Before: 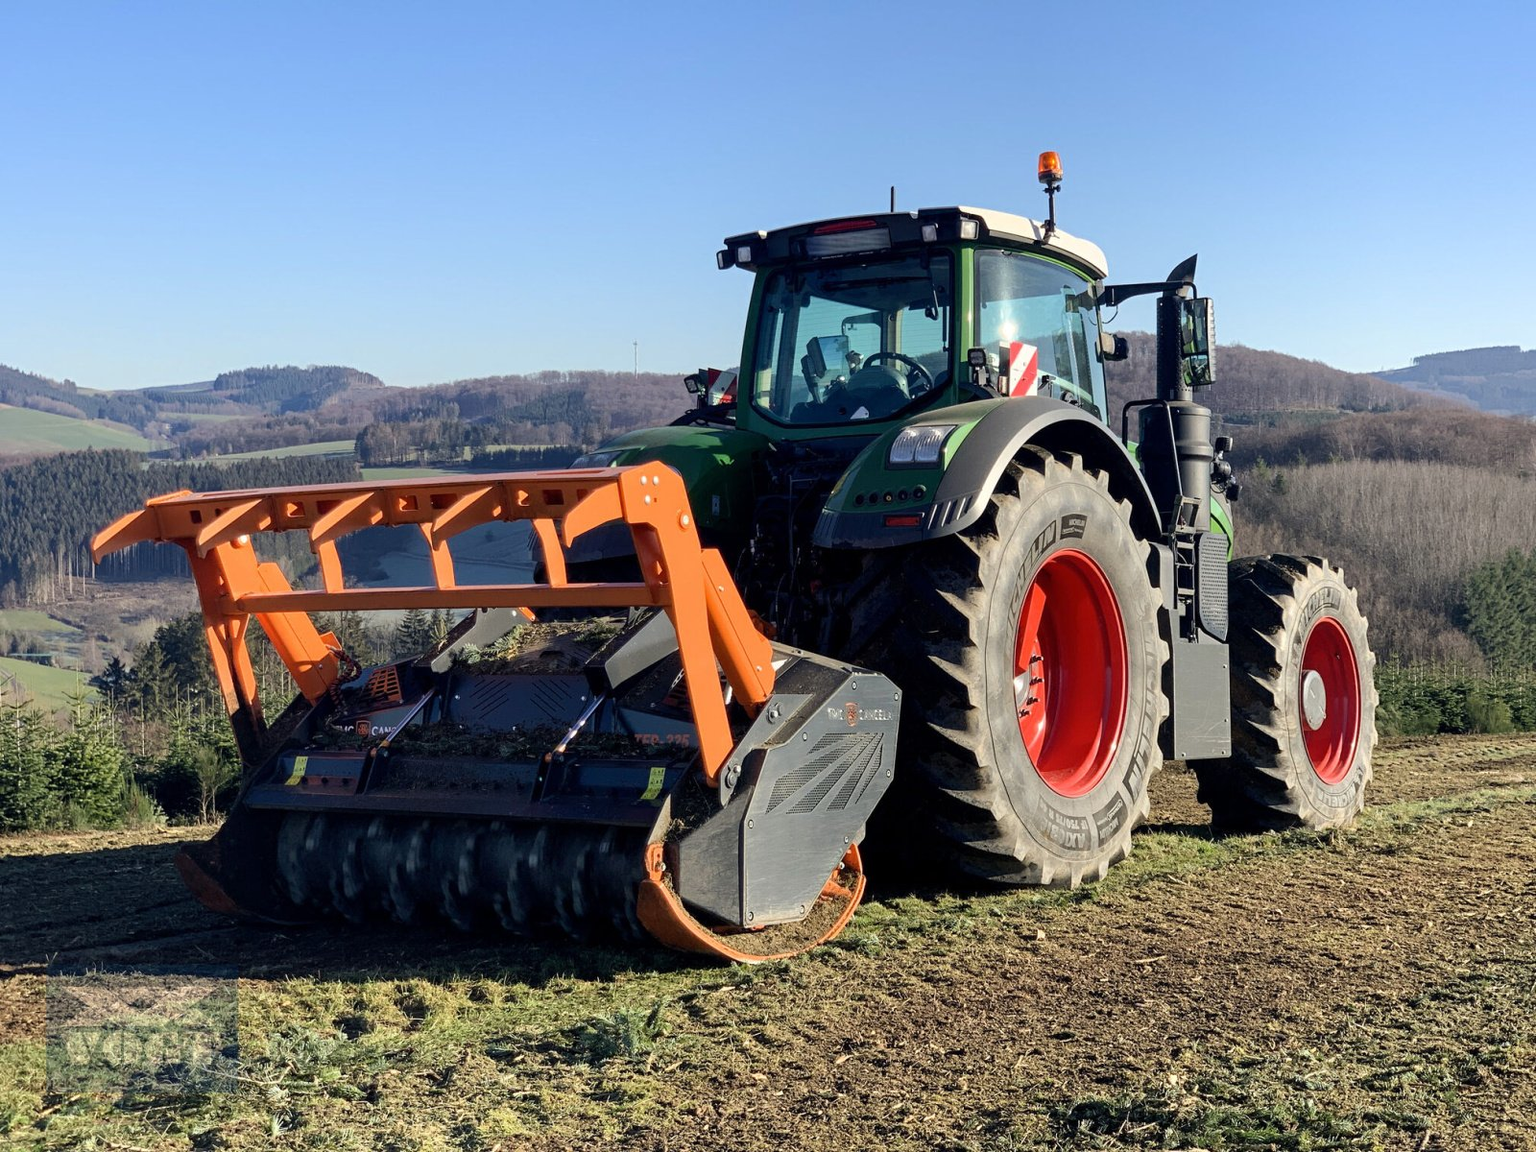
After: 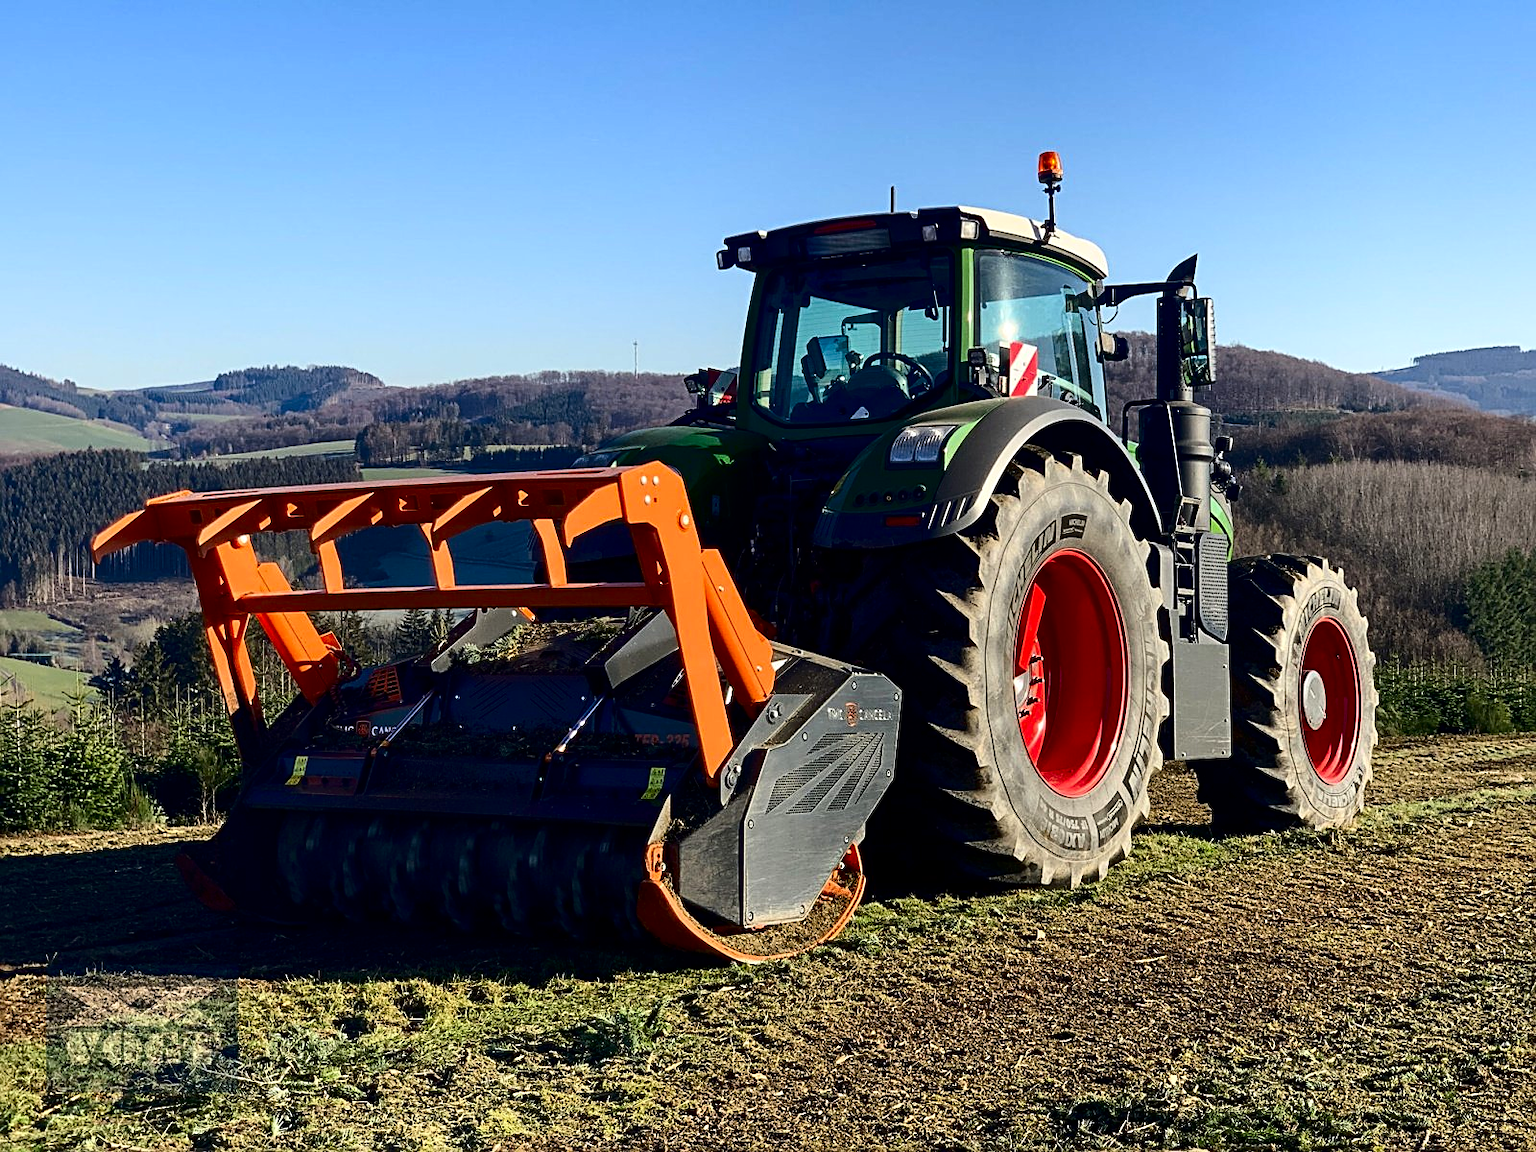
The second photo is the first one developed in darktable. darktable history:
contrast brightness saturation: contrast 0.219, brightness -0.19, saturation 0.243
sharpen: on, module defaults
